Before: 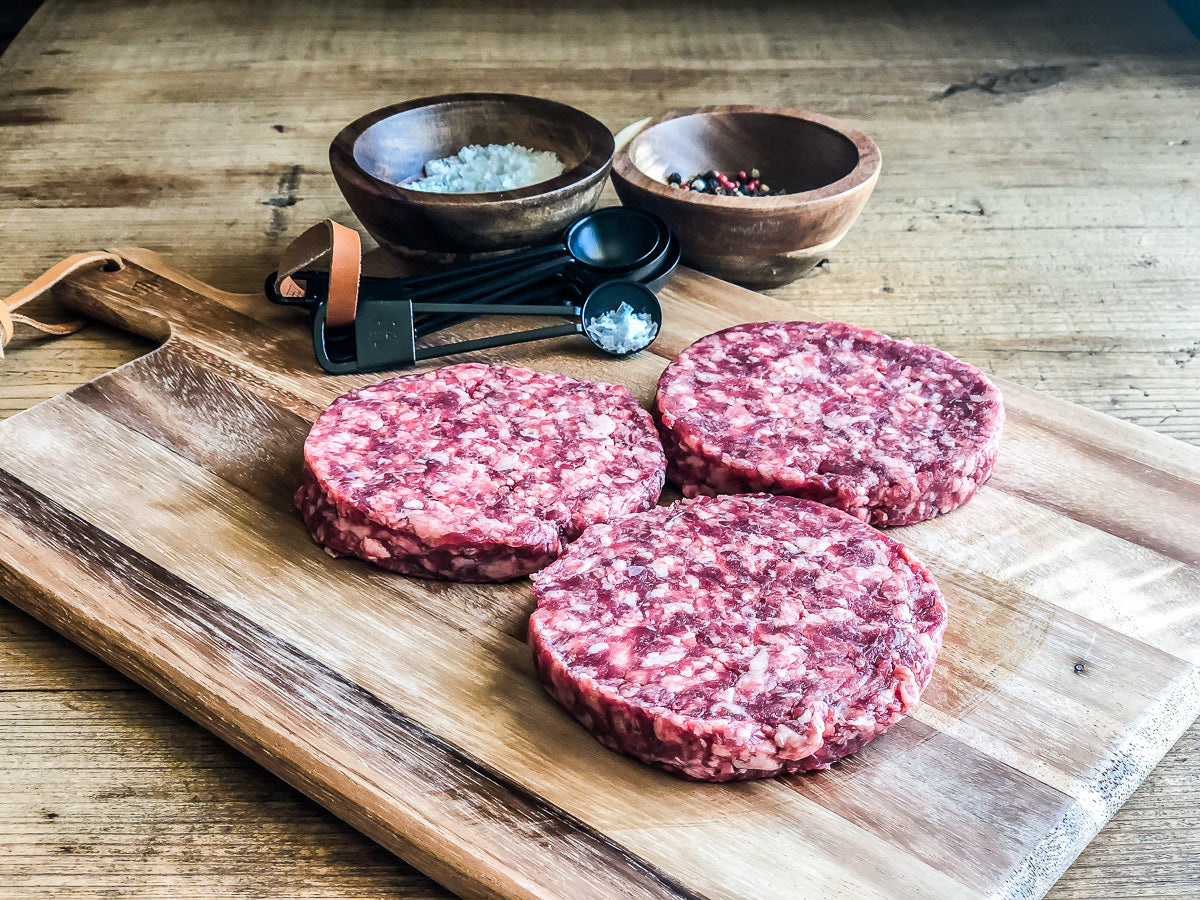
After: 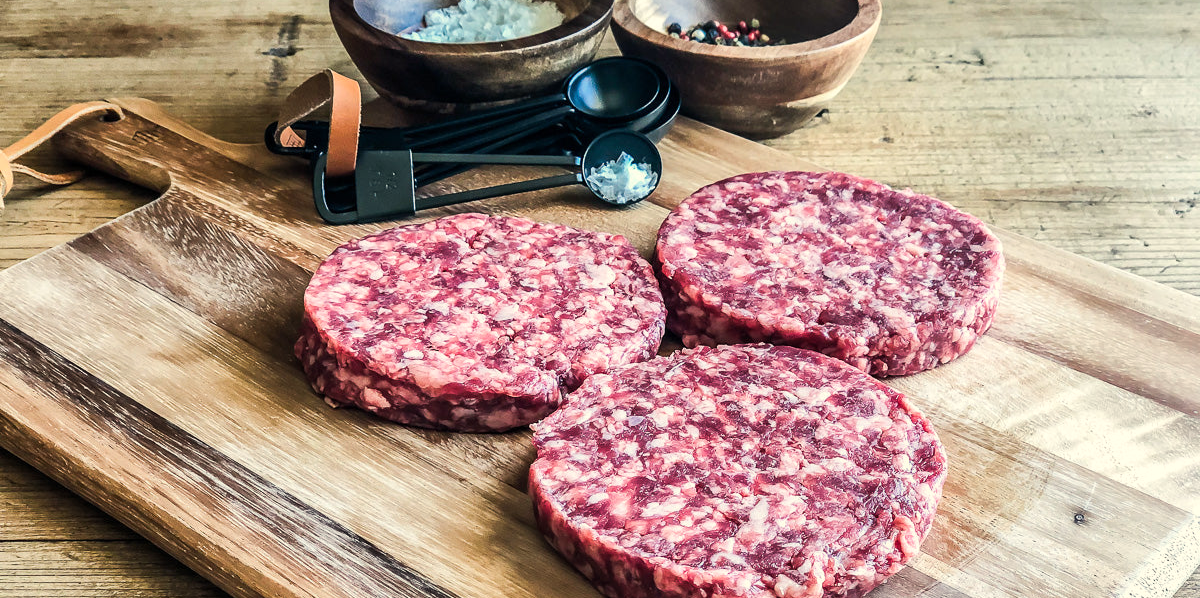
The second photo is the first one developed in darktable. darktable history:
white balance: red 1.029, blue 0.92
crop: top 16.727%, bottom 16.727%
